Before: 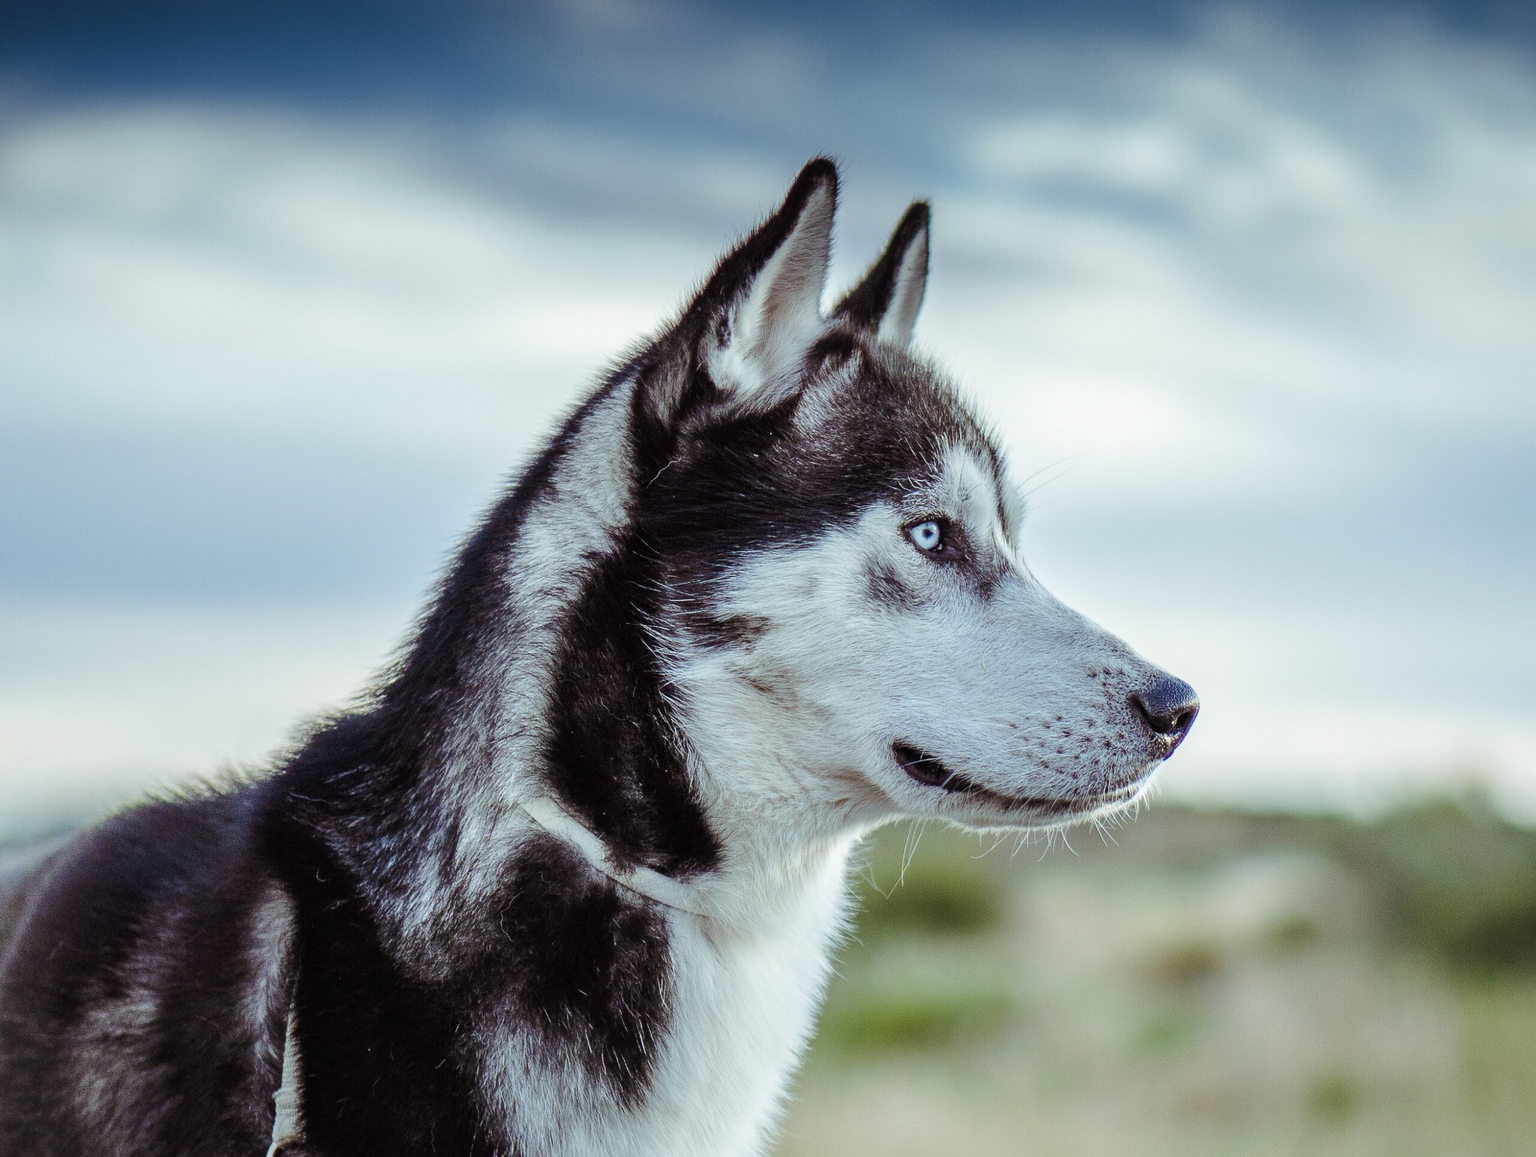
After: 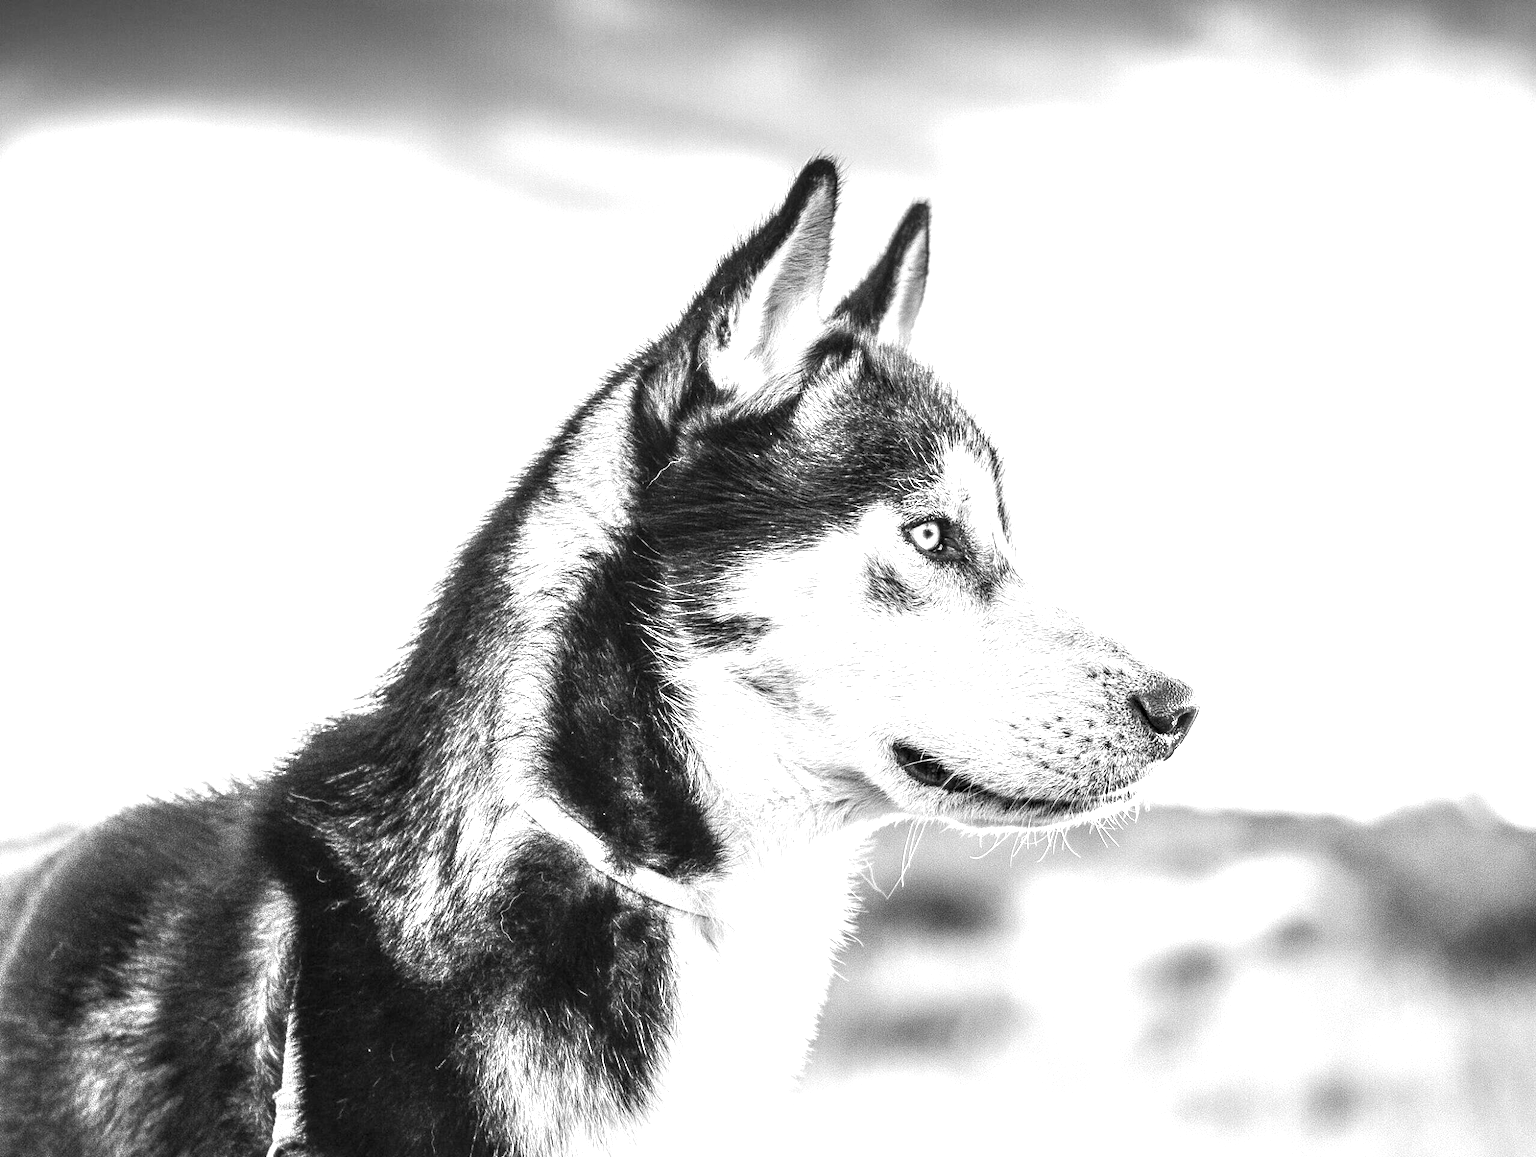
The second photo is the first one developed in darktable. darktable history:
exposure: black level correction 0, exposure 1.45 EV, compensate exposure bias true, compensate highlight preservation false
monochrome: on, module defaults
local contrast: detail 150%
